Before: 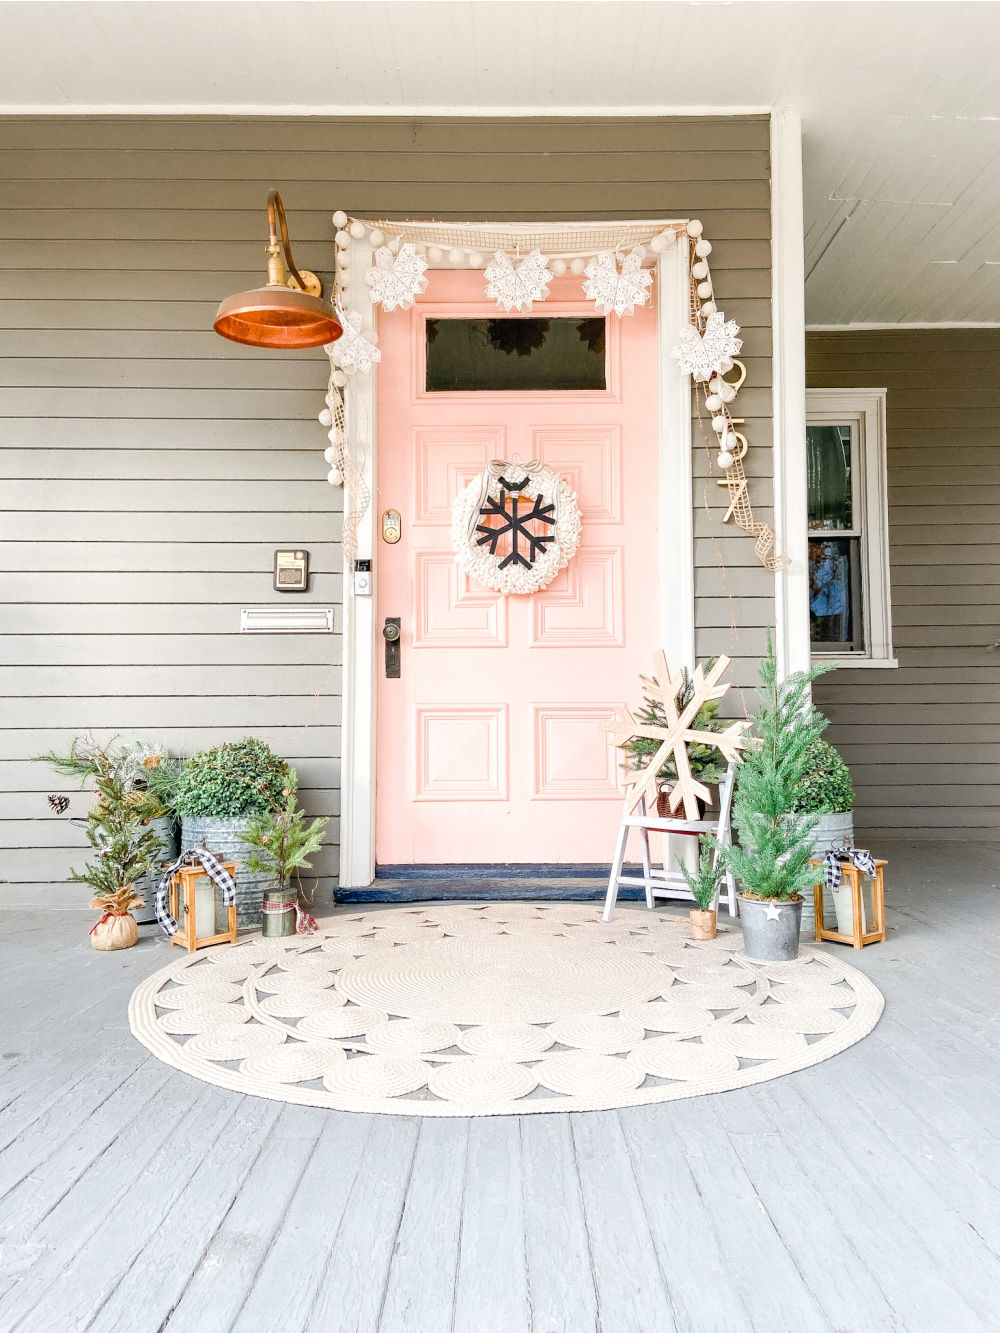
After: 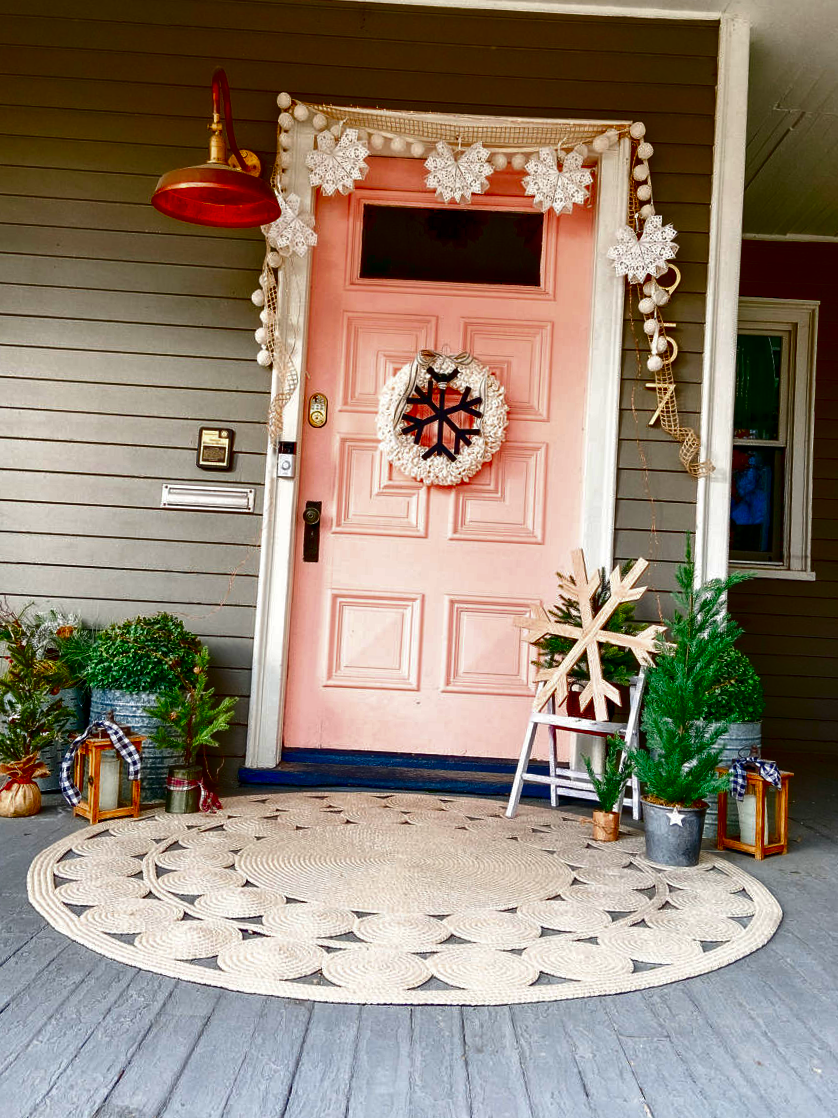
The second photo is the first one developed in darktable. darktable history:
crop and rotate: angle -3.32°, left 5.098%, top 5.166%, right 4.742%, bottom 4.593%
contrast brightness saturation: brightness -0.997, saturation 0.997
